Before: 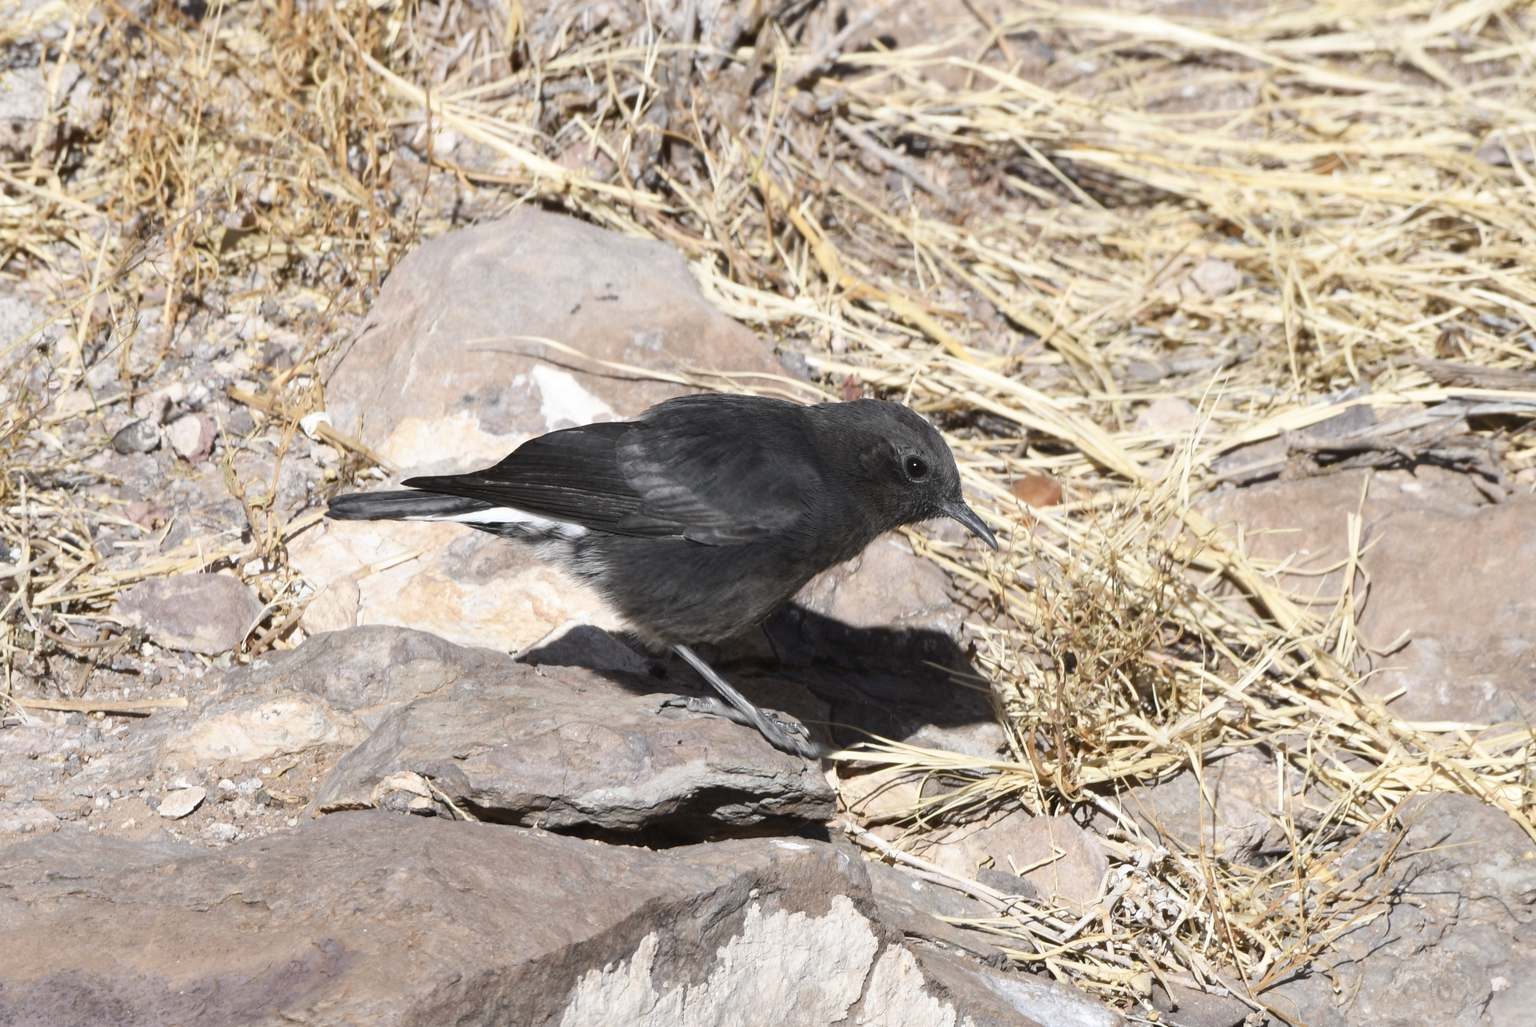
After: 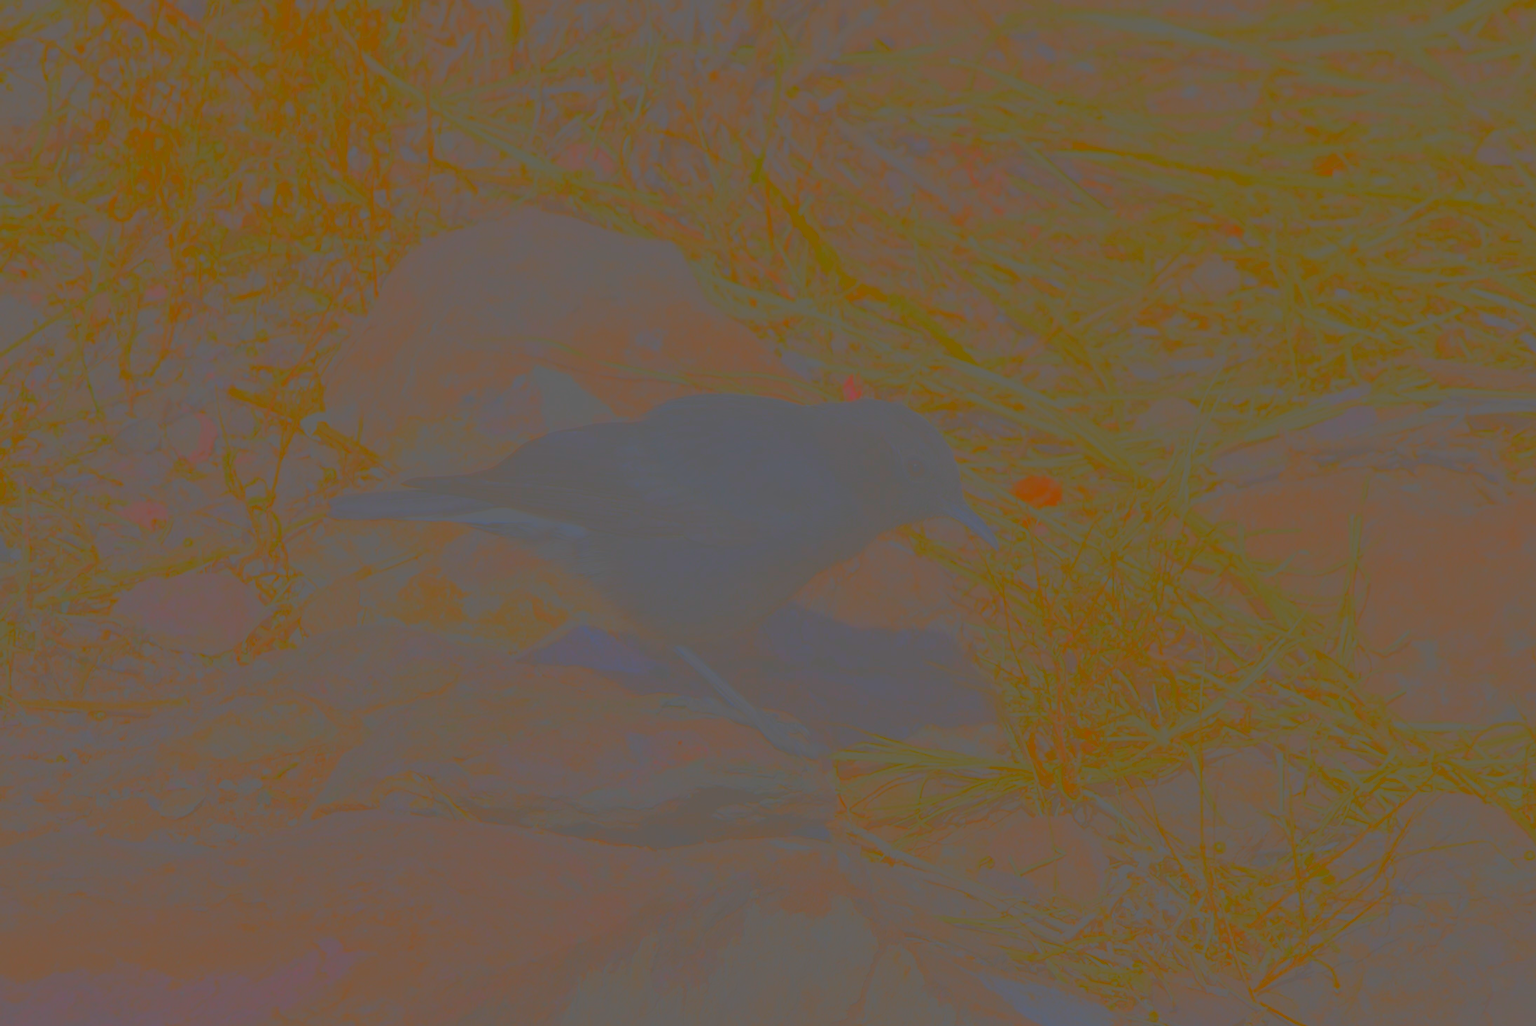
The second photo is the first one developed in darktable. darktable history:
contrast brightness saturation: contrast -0.971, brightness -0.157, saturation 0.754
